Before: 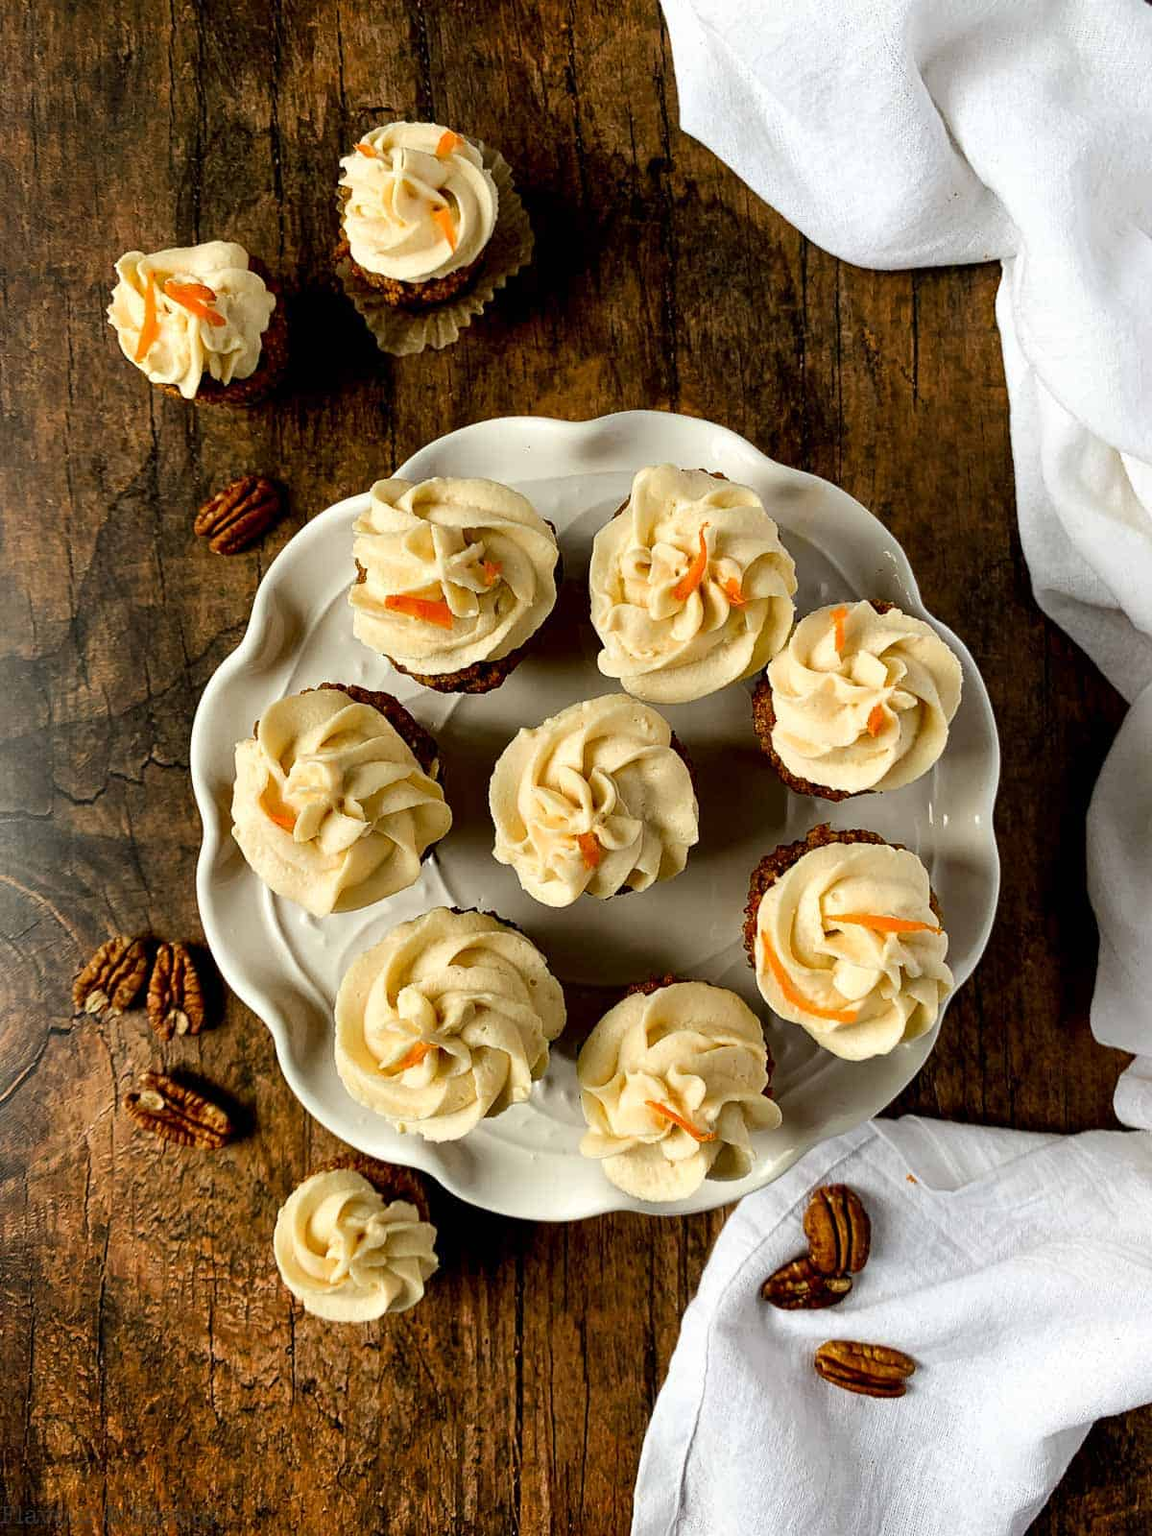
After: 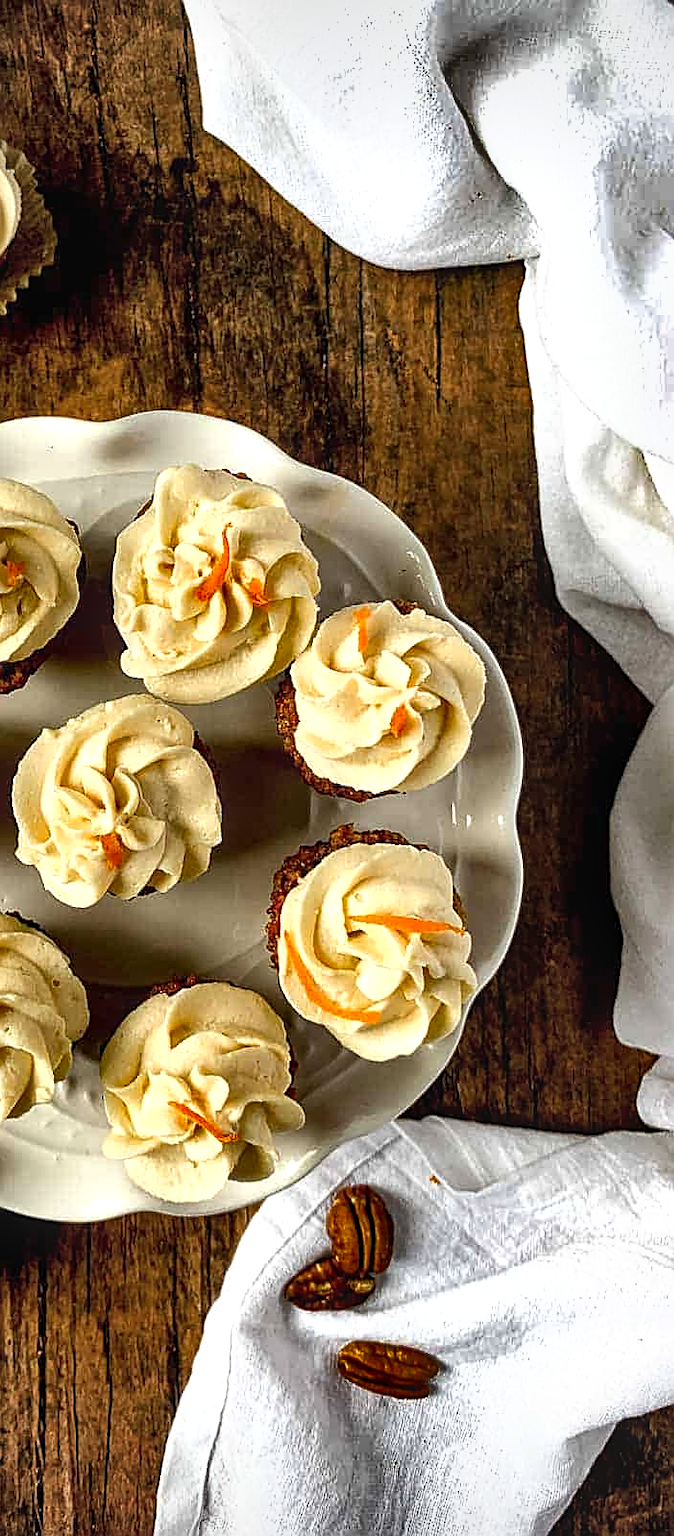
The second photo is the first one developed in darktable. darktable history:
vignetting: fall-off radius 60.86%
crop: left 41.471%
sharpen: on, module defaults
shadows and highlights: radius 105.73, shadows 40.71, highlights -72.51, shadows color adjustment 97.66%, low approximation 0.01, soften with gaussian
exposure: exposure 0.404 EV, compensate highlight preservation false
local contrast: on, module defaults
